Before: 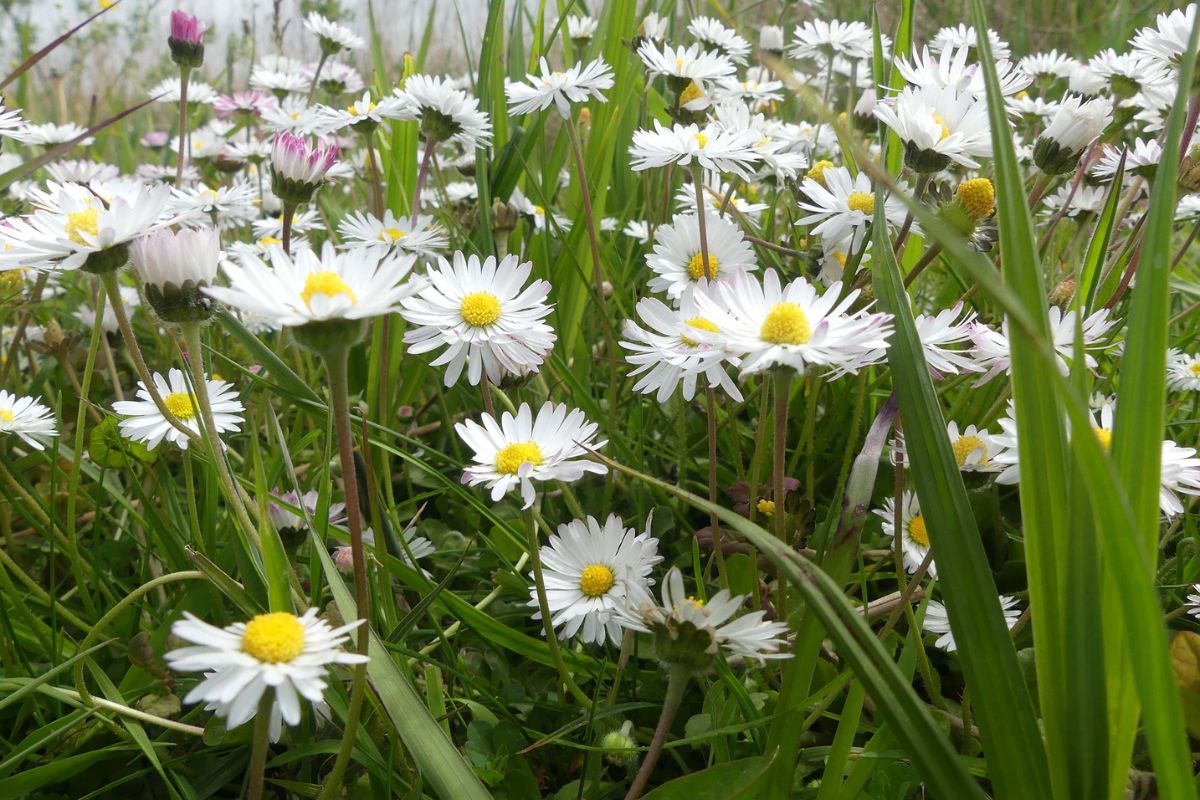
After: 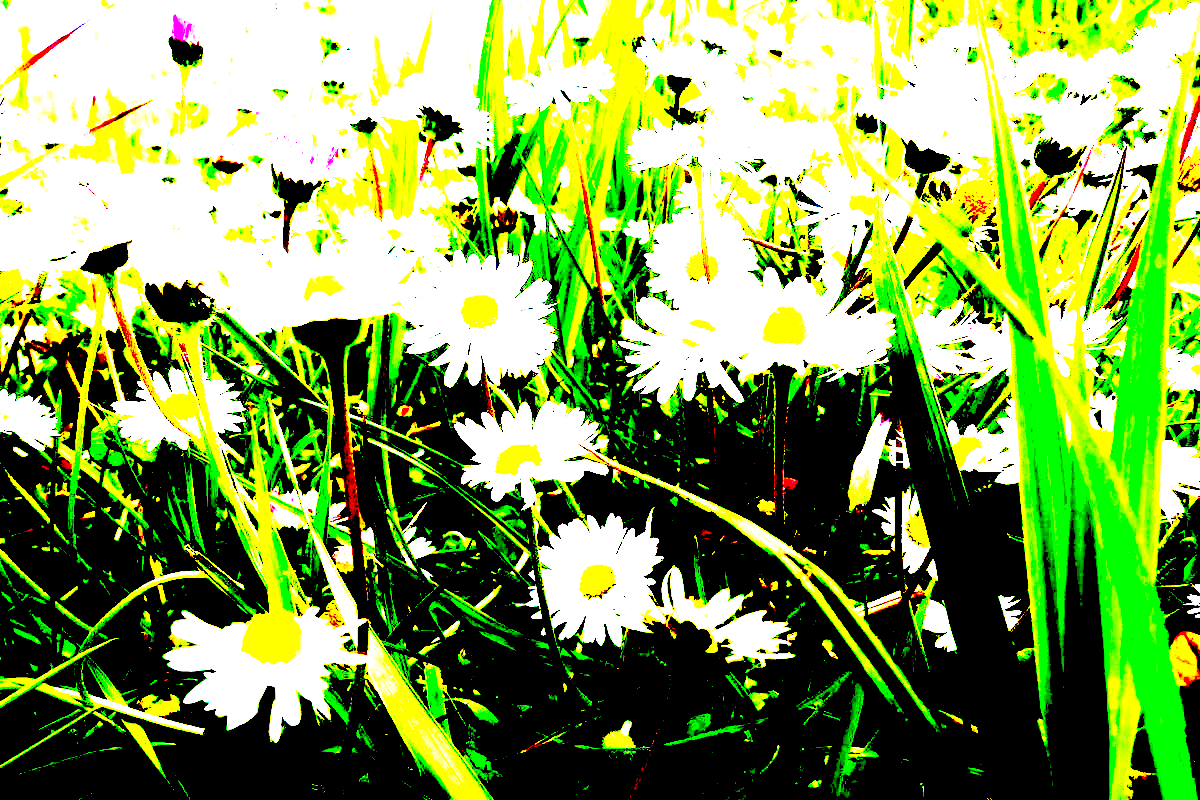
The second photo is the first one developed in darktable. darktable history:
soften: size 10%, saturation 50%, brightness 0.2 EV, mix 10%
exposure: black level correction 0.1, exposure 3 EV, compensate highlight preservation false
rgb curve: curves: ch0 [(0, 0) (0.284, 0.292) (0.505, 0.644) (1, 1)], compensate middle gray true
